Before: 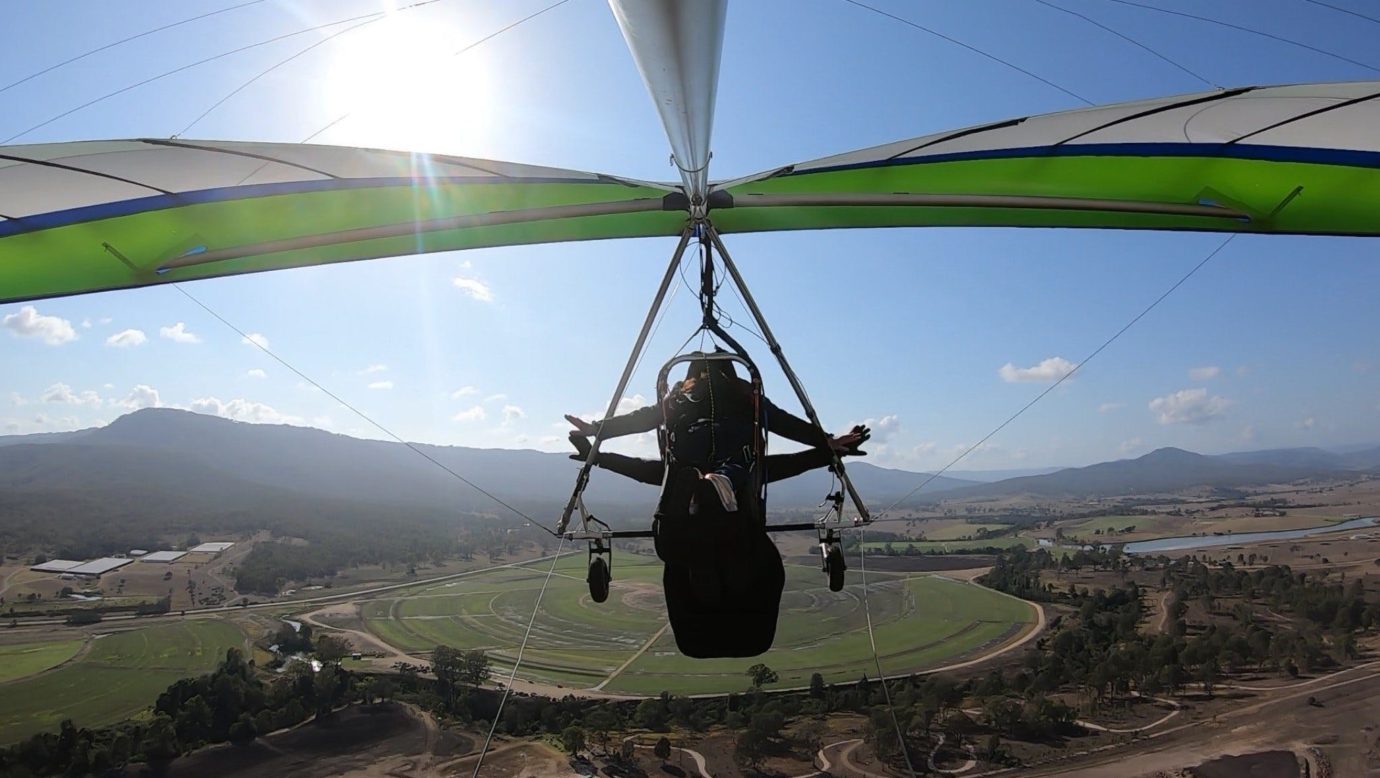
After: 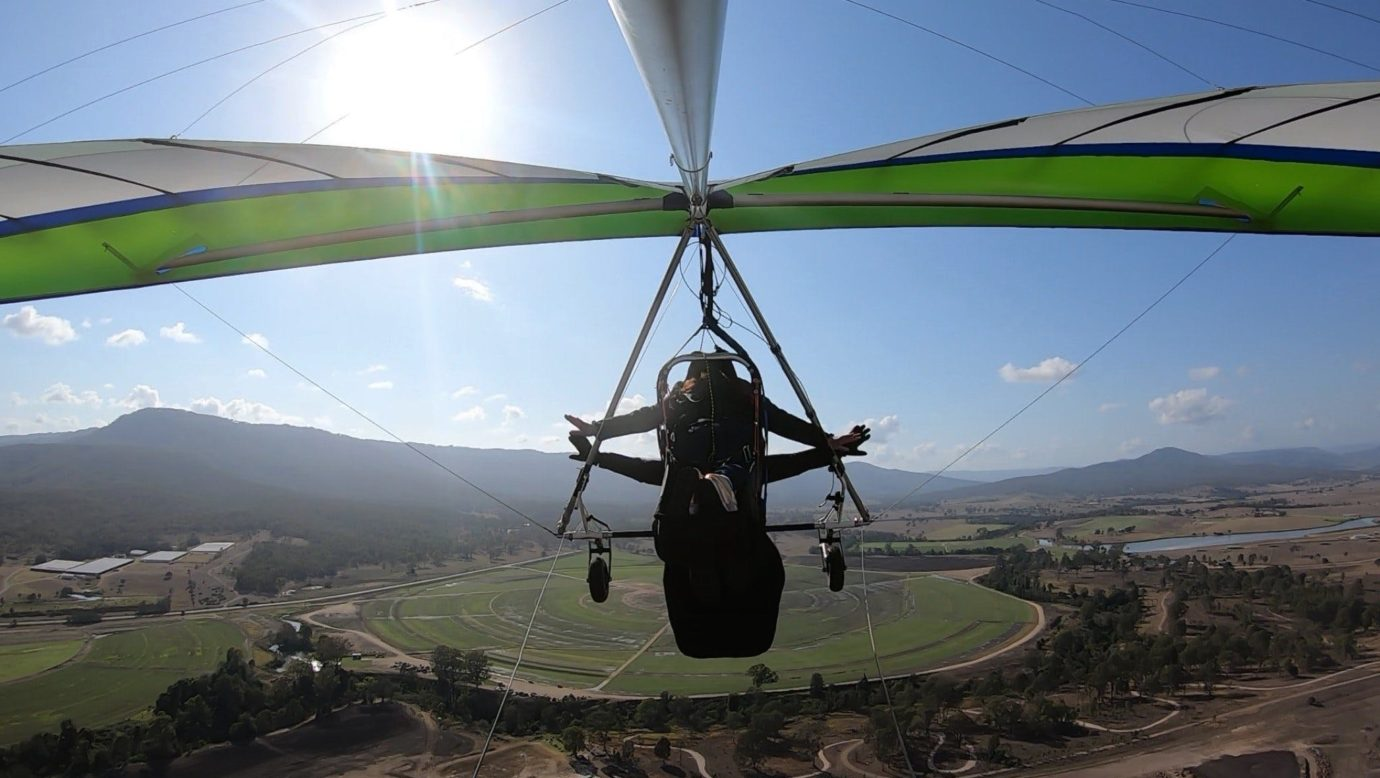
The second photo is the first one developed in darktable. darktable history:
base curve: curves: ch0 [(0, 0) (0.303, 0.277) (1, 1)]
